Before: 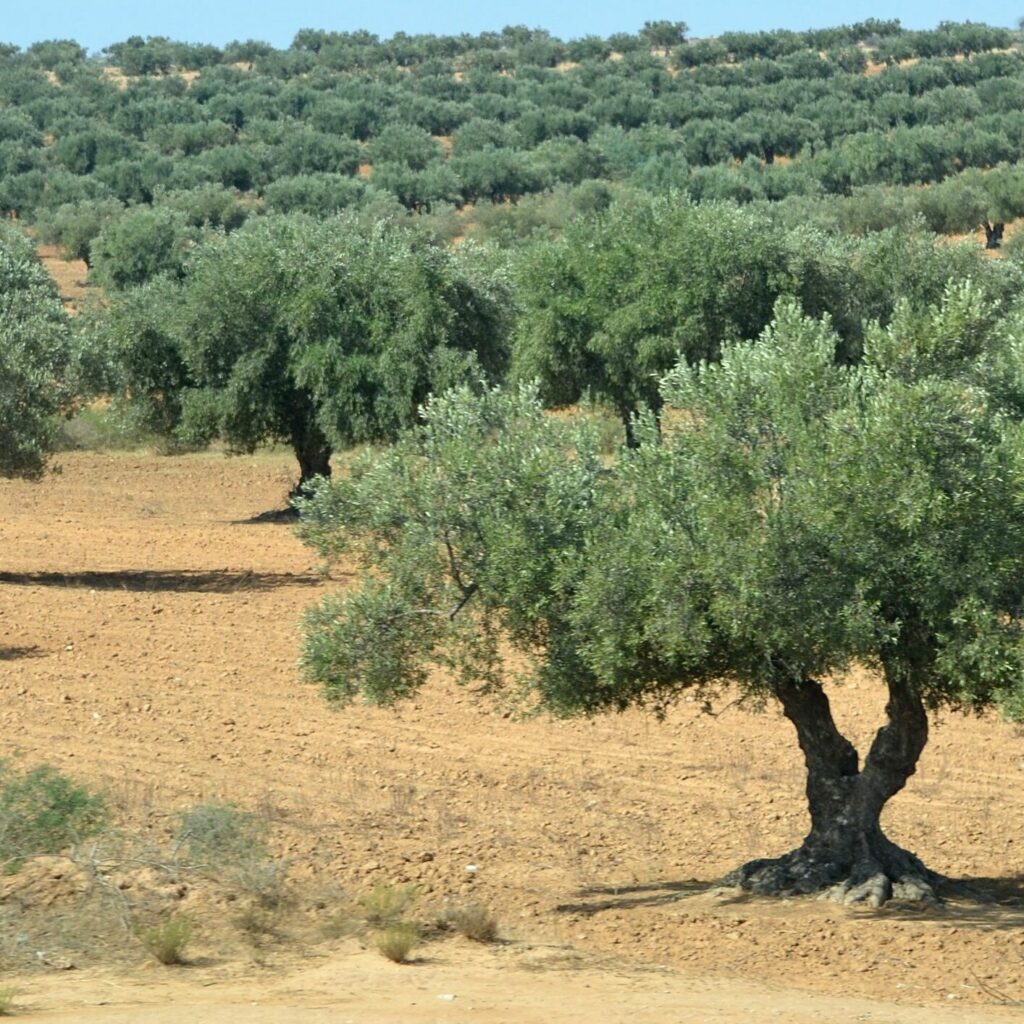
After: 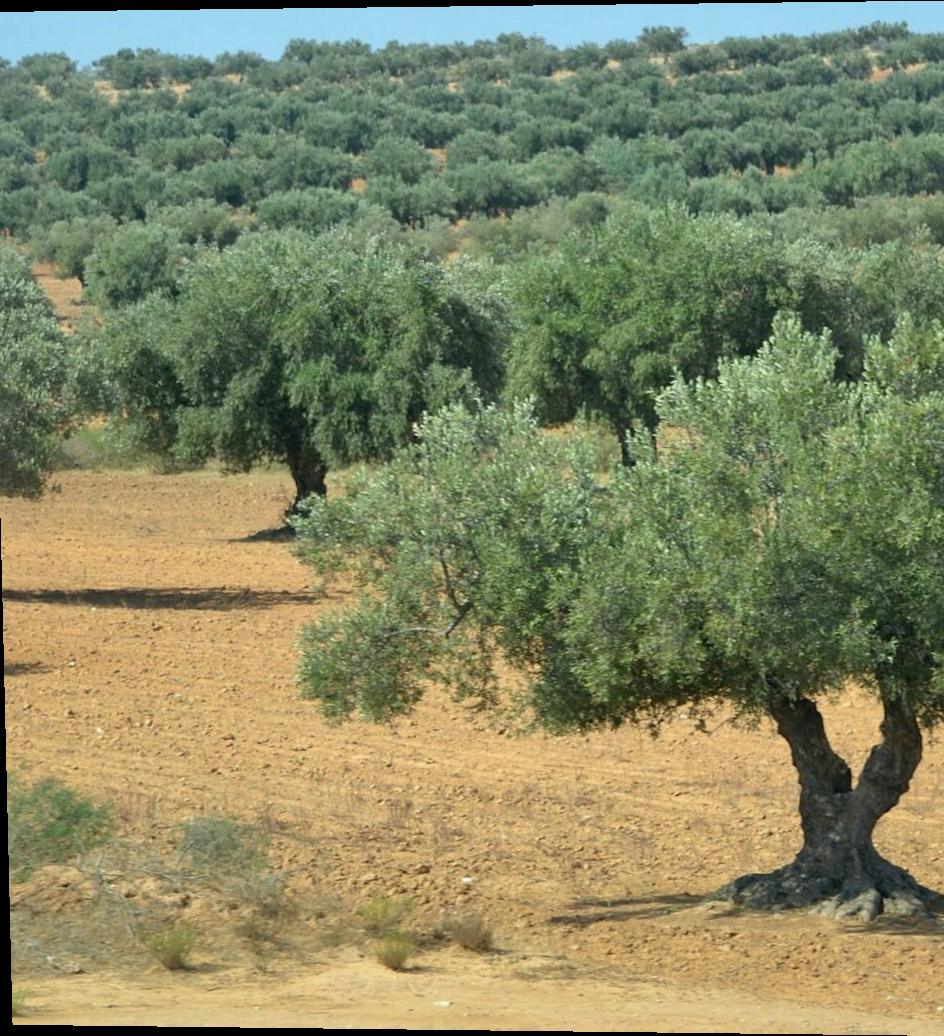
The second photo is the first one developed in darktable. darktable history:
white balance: emerald 1
crop and rotate: left 1.088%, right 8.807%
rotate and perspective: lens shift (vertical) 0.048, lens shift (horizontal) -0.024, automatic cropping off
shadows and highlights: on, module defaults
